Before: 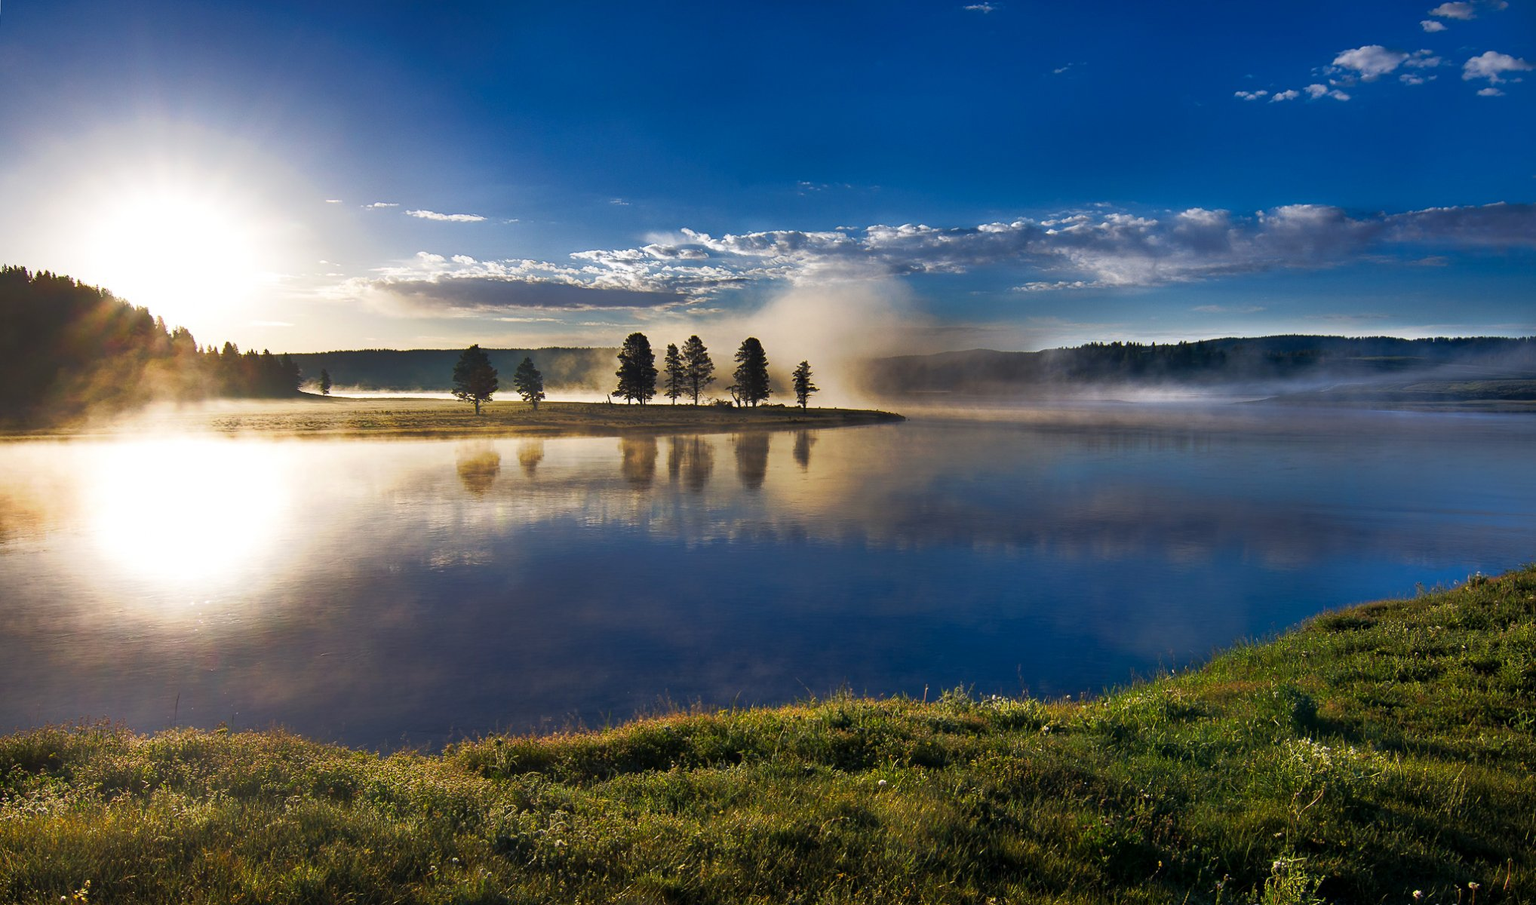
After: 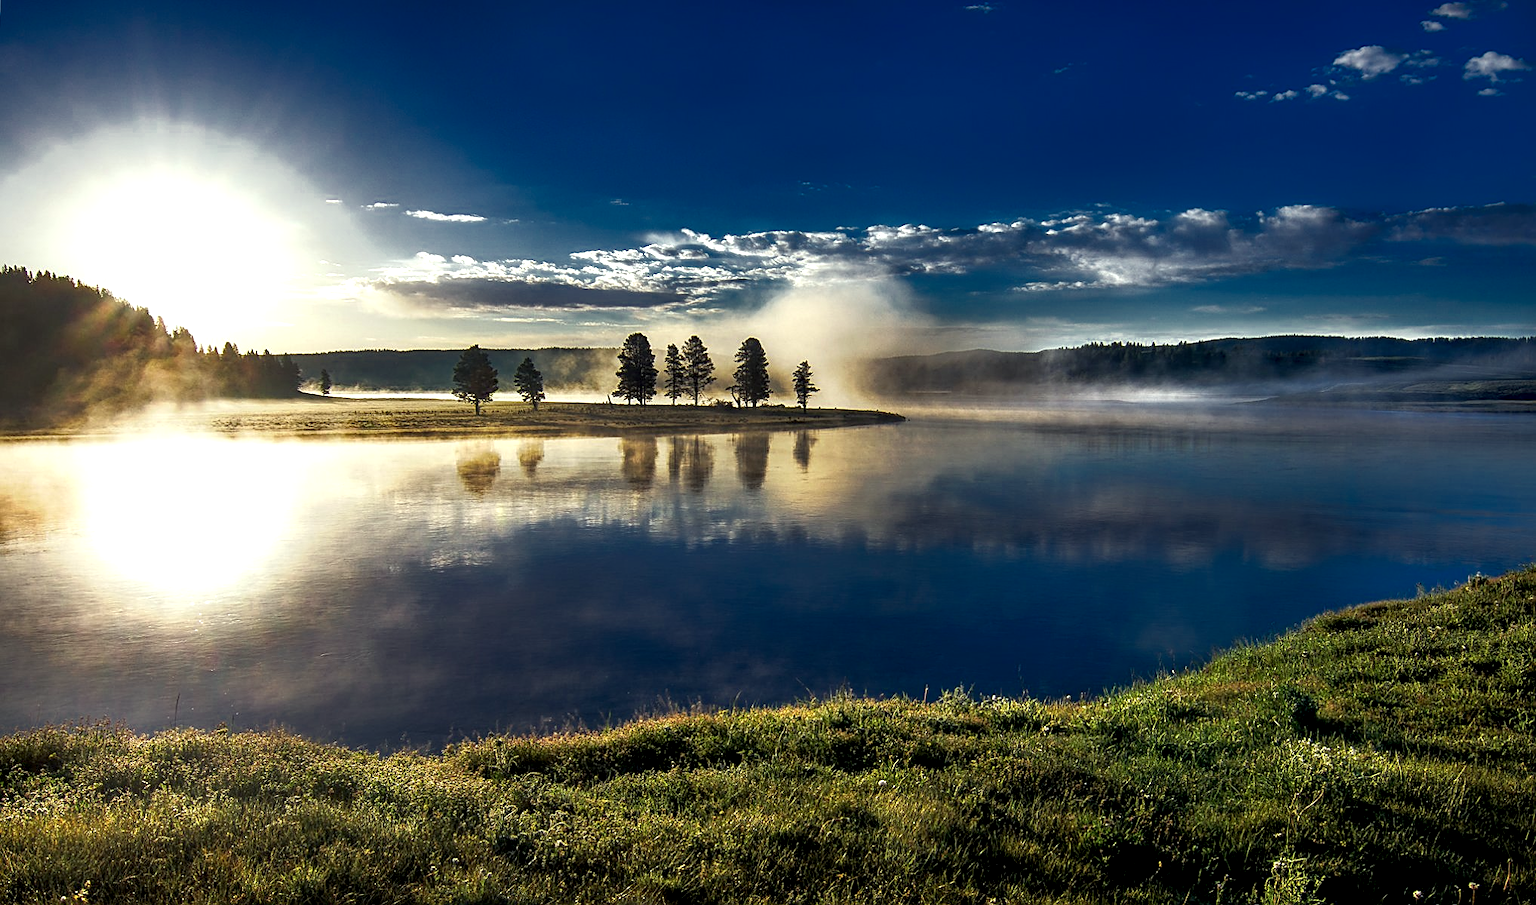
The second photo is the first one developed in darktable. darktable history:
sharpen: on, module defaults
color correction: highlights a* -4.73, highlights b* 5.06, saturation 0.97
local contrast: highlights 60%, shadows 60%, detail 160%
color zones: curves: ch0 [(0, 0.497) (0.143, 0.5) (0.286, 0.5) (0.429, 0.483) (0.571, 0.116) (0.714, -0.006) (0.857, 0.28) (1, 0.497)]
